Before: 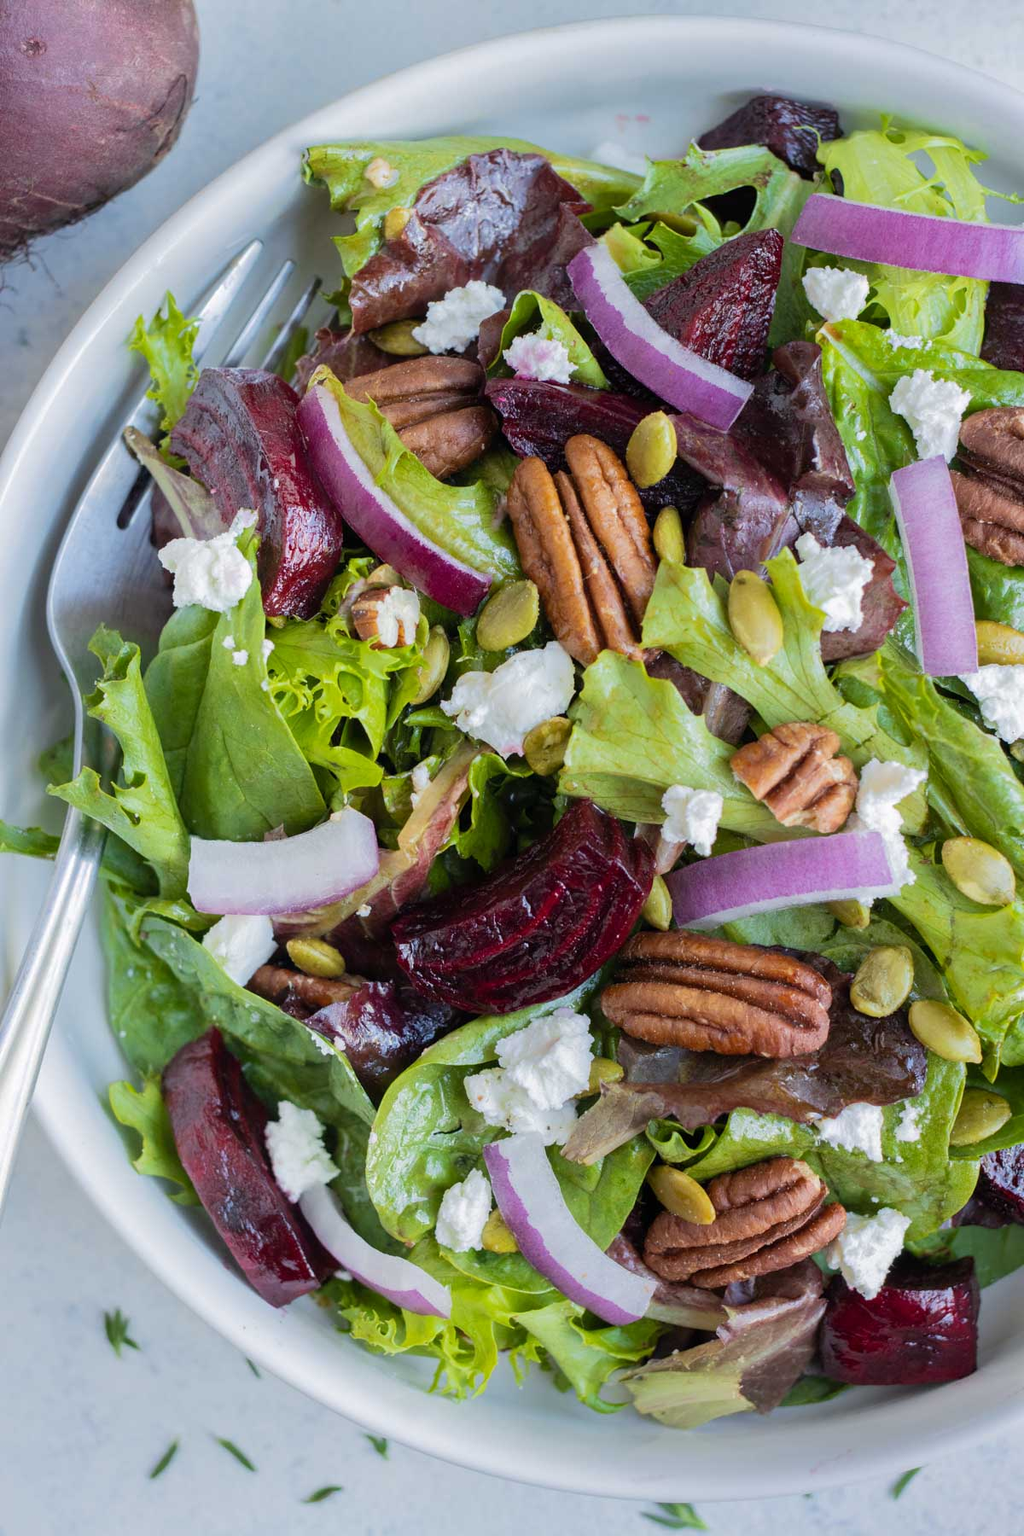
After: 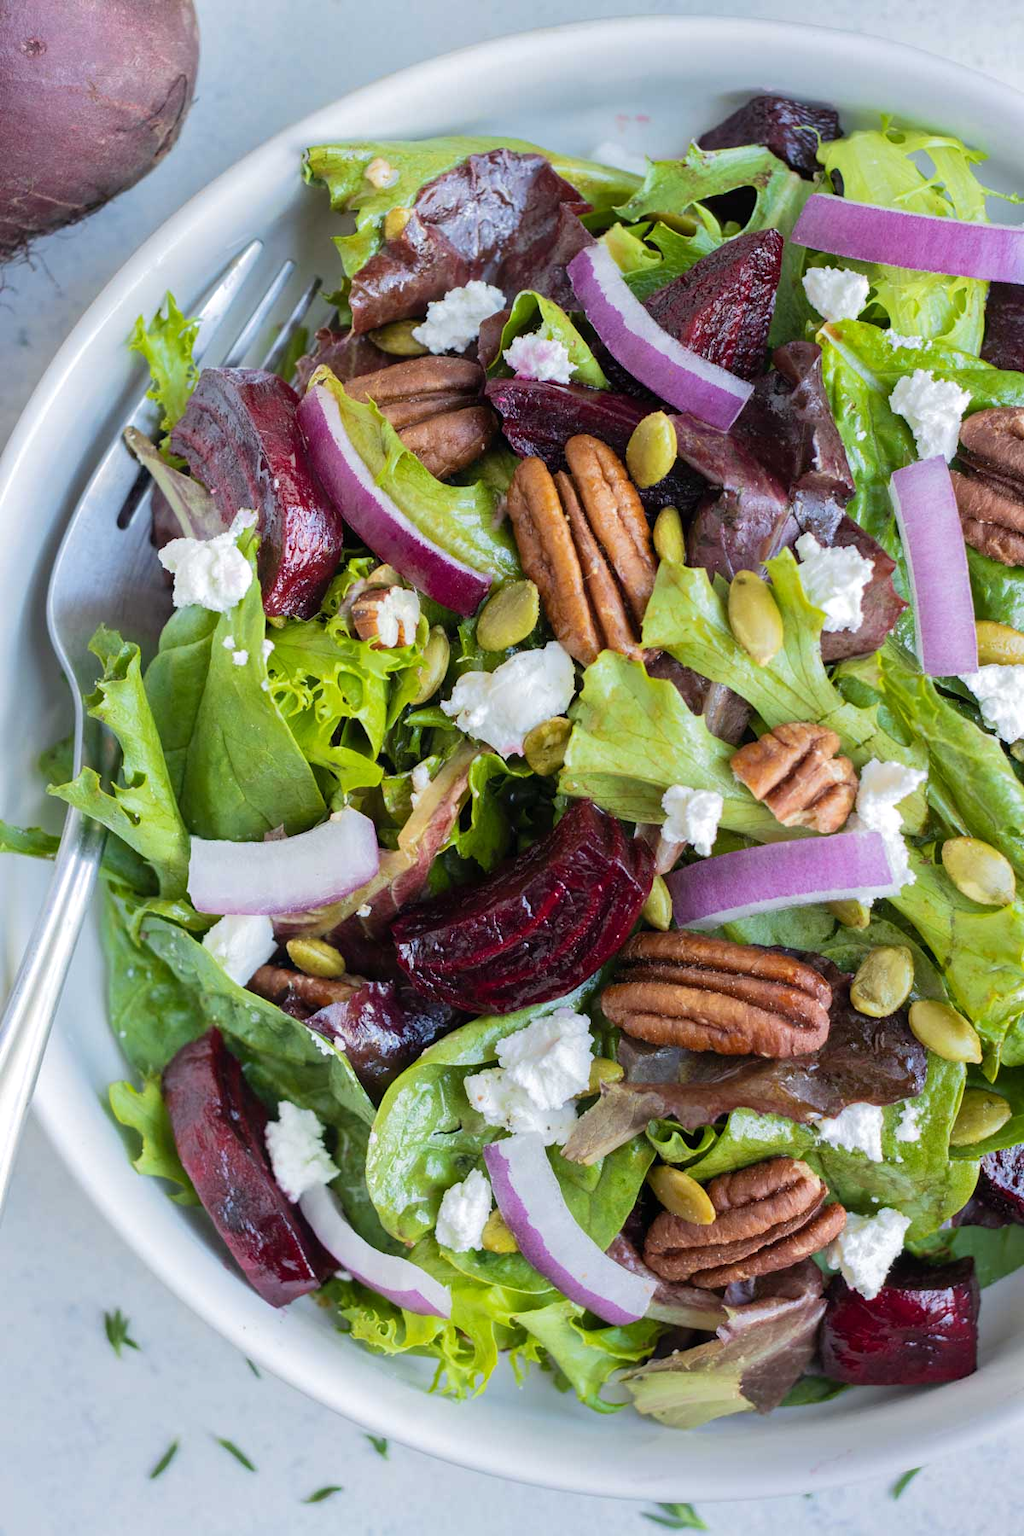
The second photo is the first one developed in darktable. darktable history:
exposure: exposure 0.15 EV, compensate exposure bias true, compensate highlight preservation false
